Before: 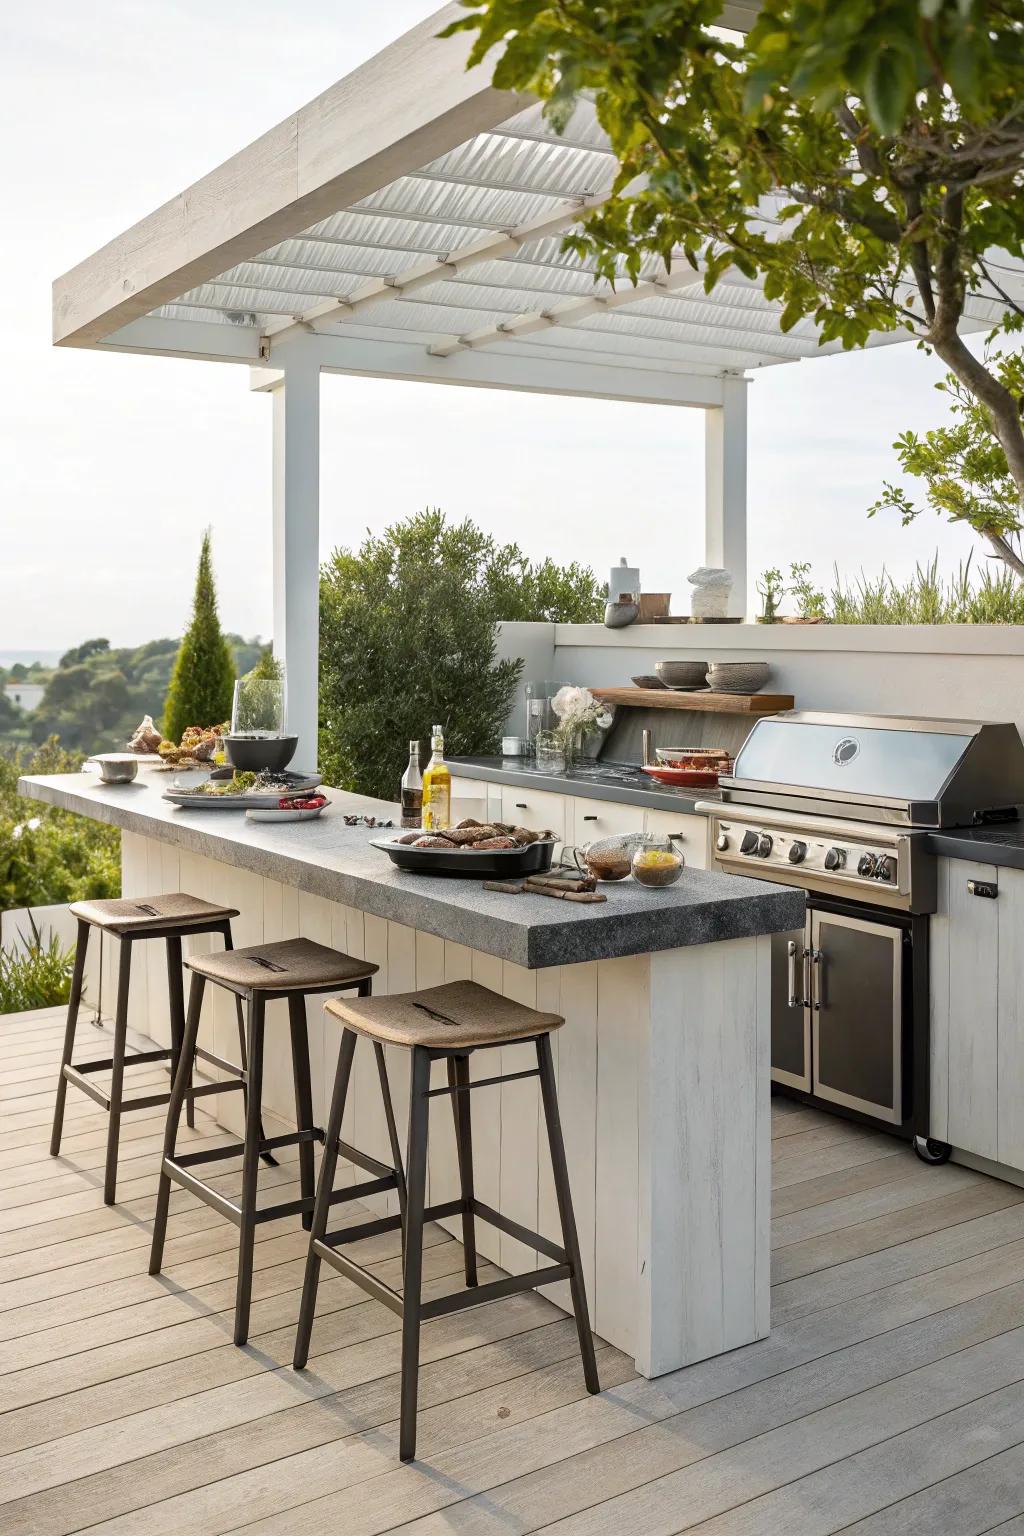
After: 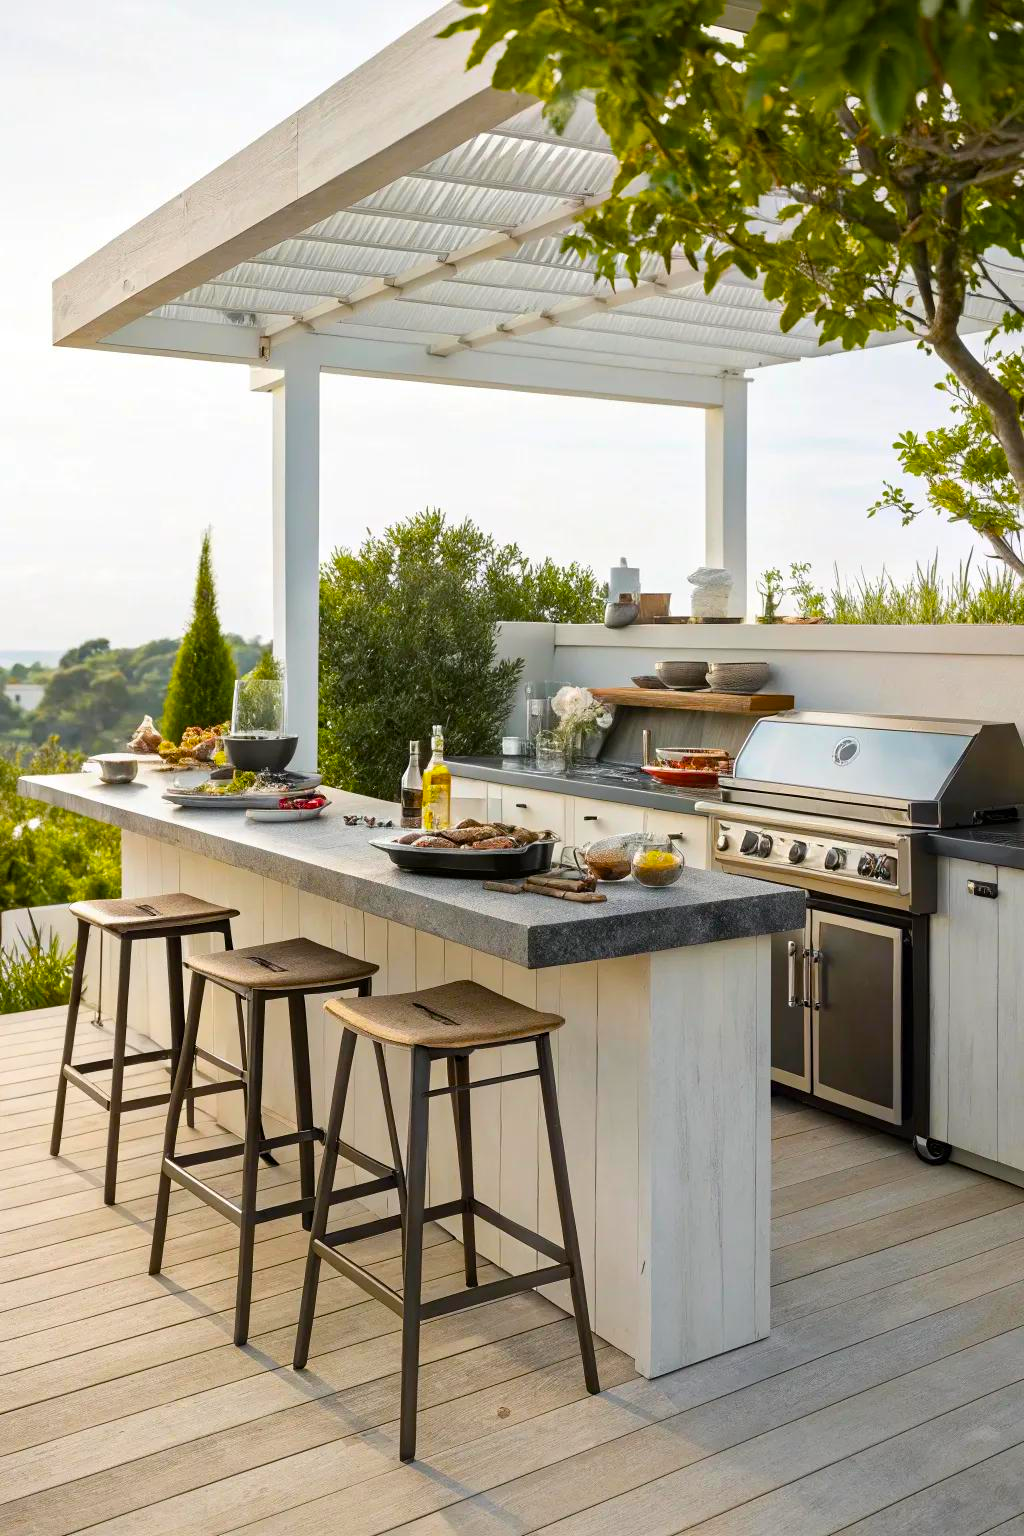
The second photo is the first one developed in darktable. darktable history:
color balance rgb: linear chroma grading › global chroma 14.688%, perceptual saturation grading › global saturation 29.872%
